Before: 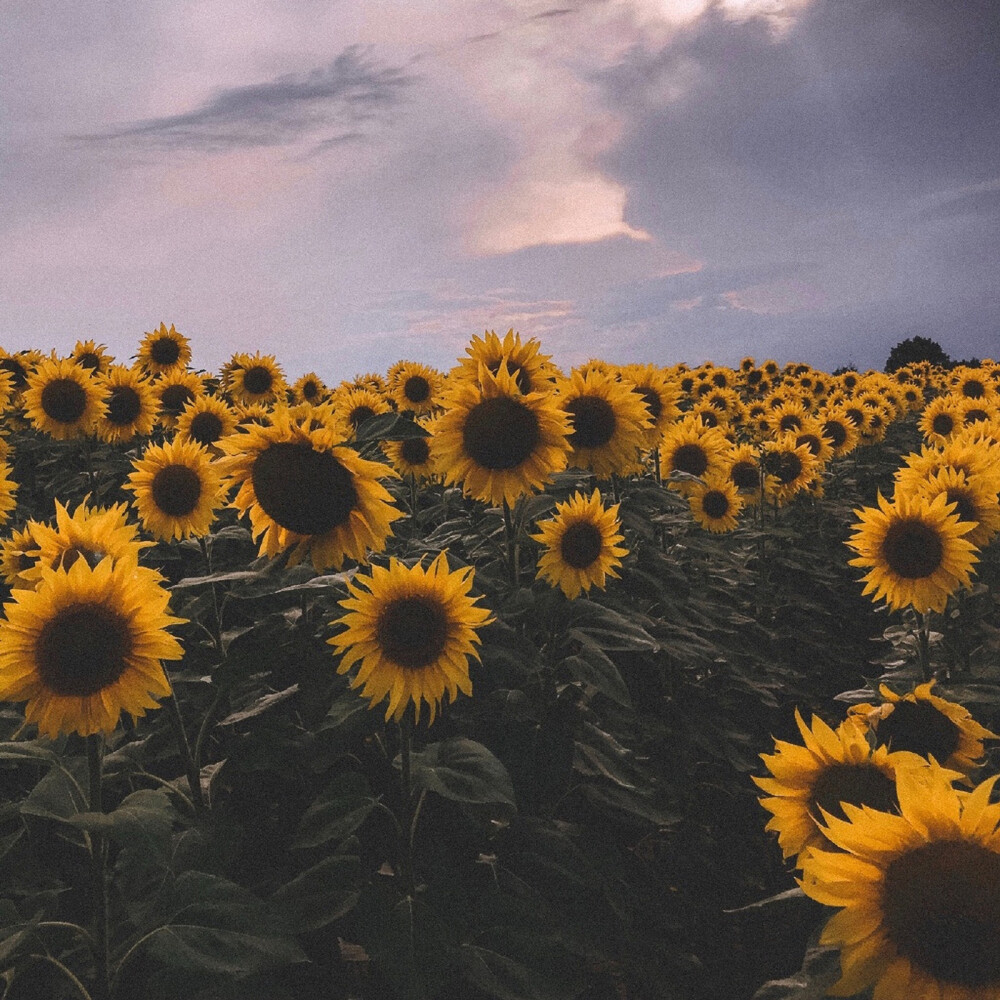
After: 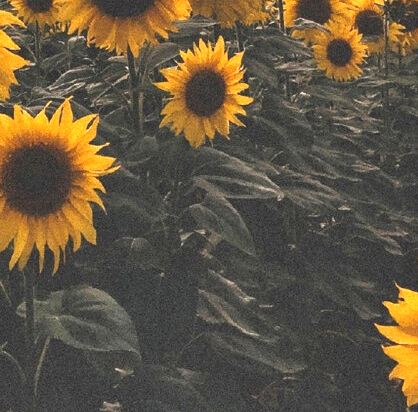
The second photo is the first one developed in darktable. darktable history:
exposure: black level correction 0, exposure 1 EV, compensate highlight preservation false
crop: left 37.606%, top 45.226%, right 20.5%, bottom 13.521%
shadows and highlights: shadows 48.77, highlights -41.76, soften with gaussian
